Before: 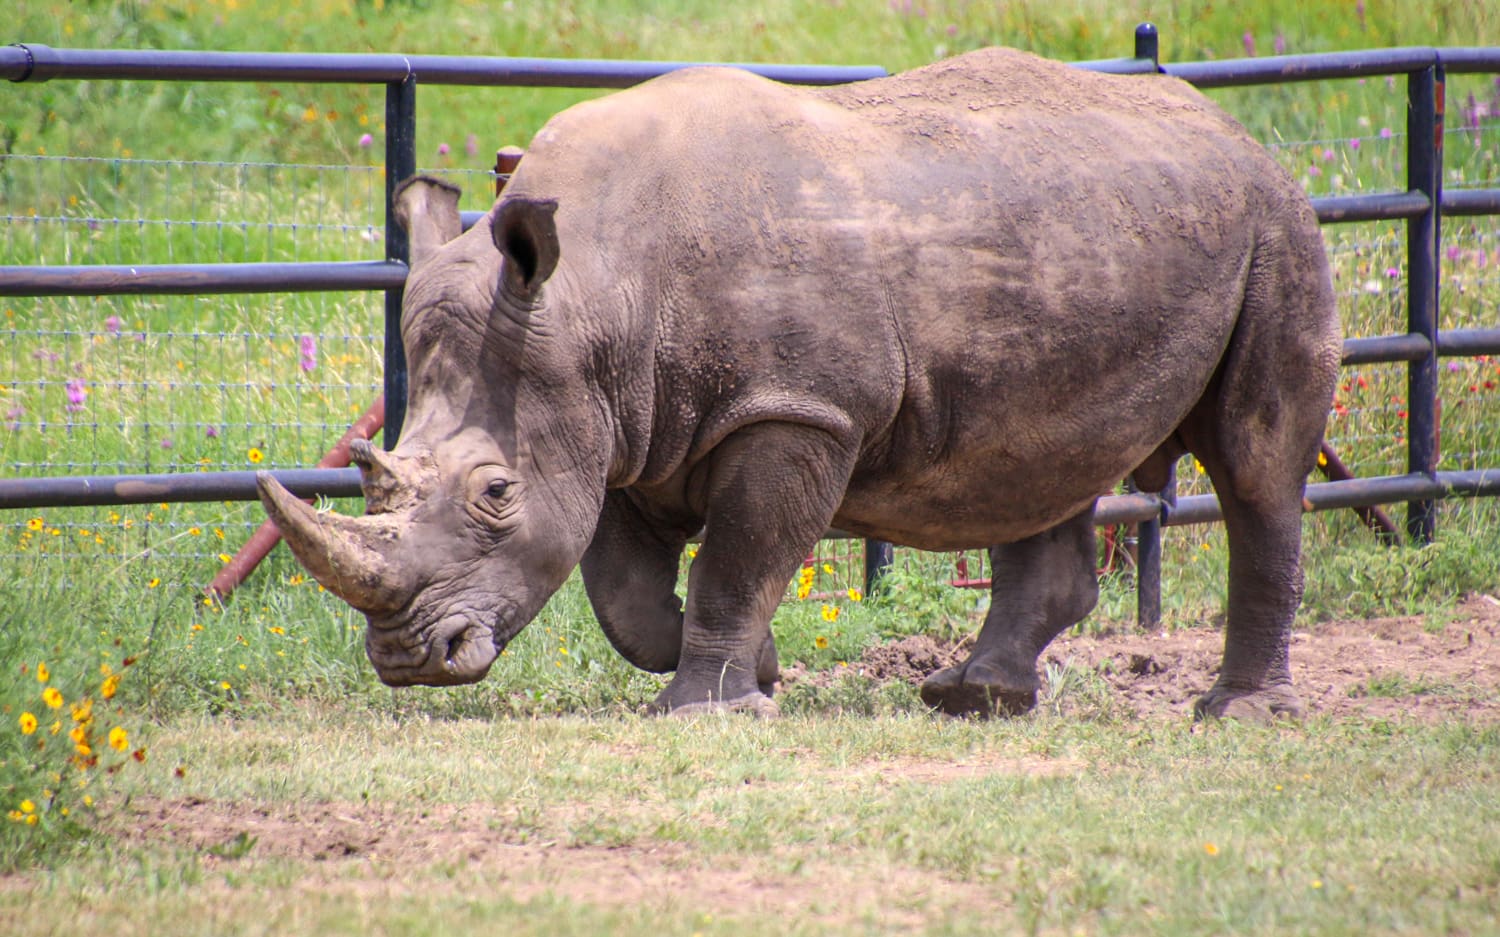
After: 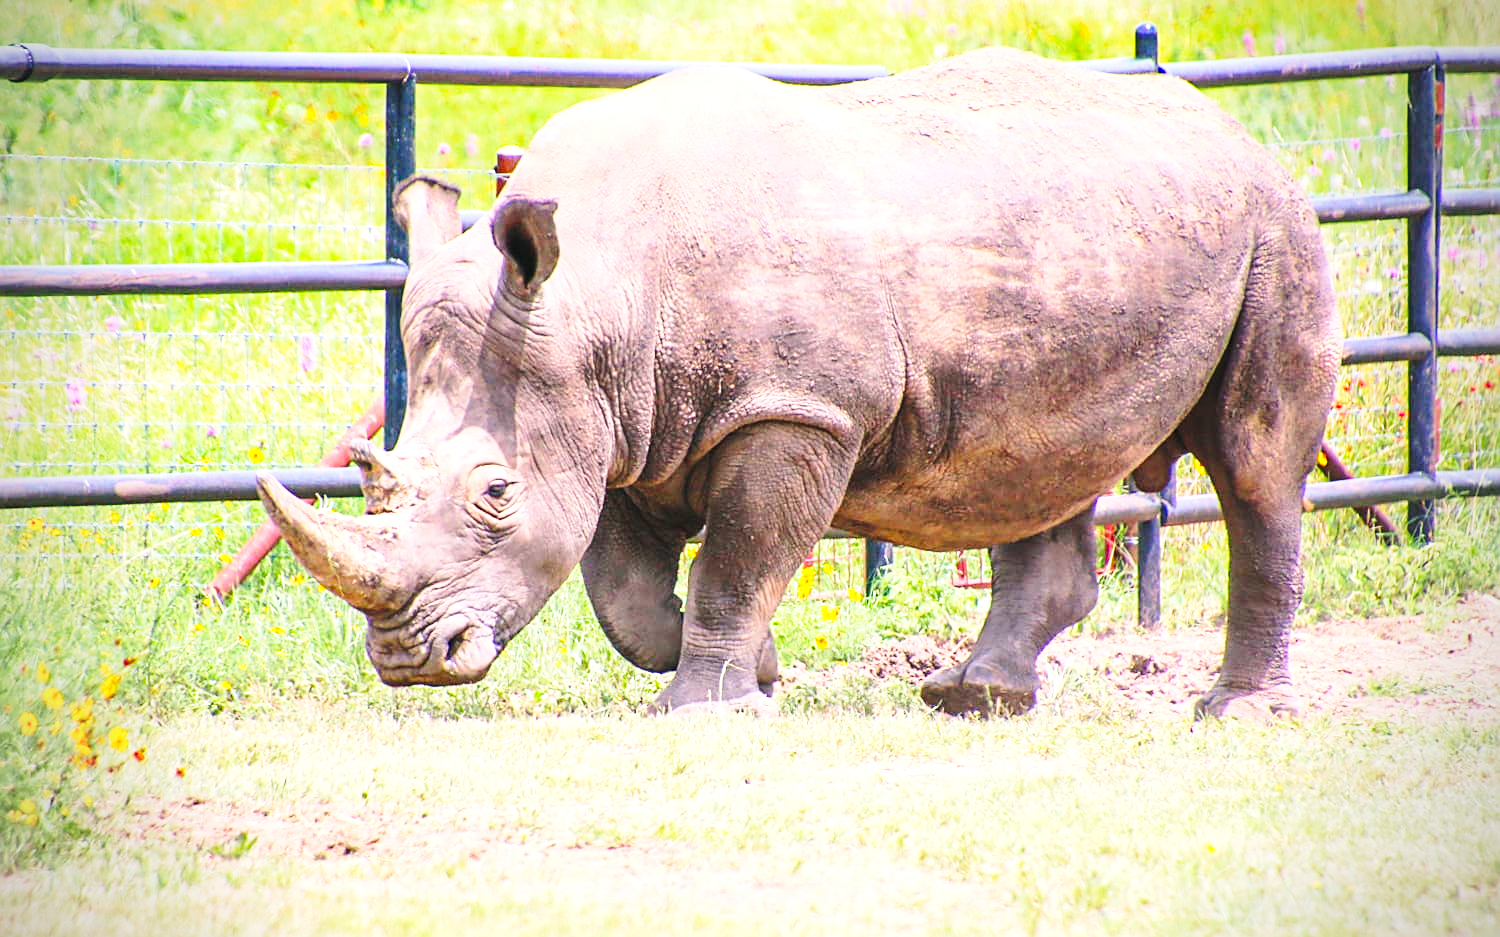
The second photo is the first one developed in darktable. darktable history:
contrast brightness saturation: brightness 0.086, saturation 0.19
sharpen: on, module defaults
base curve: curves: ch0 [(0, 0) (0.028, 0.03) (0.121, 0.232) (0.46, 0.748) (0.859, 0.968) (1, 1)], preserve colors none
exposure: black level correction -0.002, exposure 0.71 EV, compensate highlight preservation false
vignetting: unbound false
color balance rgb: shadows lift › luminance -8.033%, shadows lift › chroma 2.146%, shadows lift › hue 163.04°, perceptual saturation grading › global saturation 15.139%, global vibrance 9.687%
